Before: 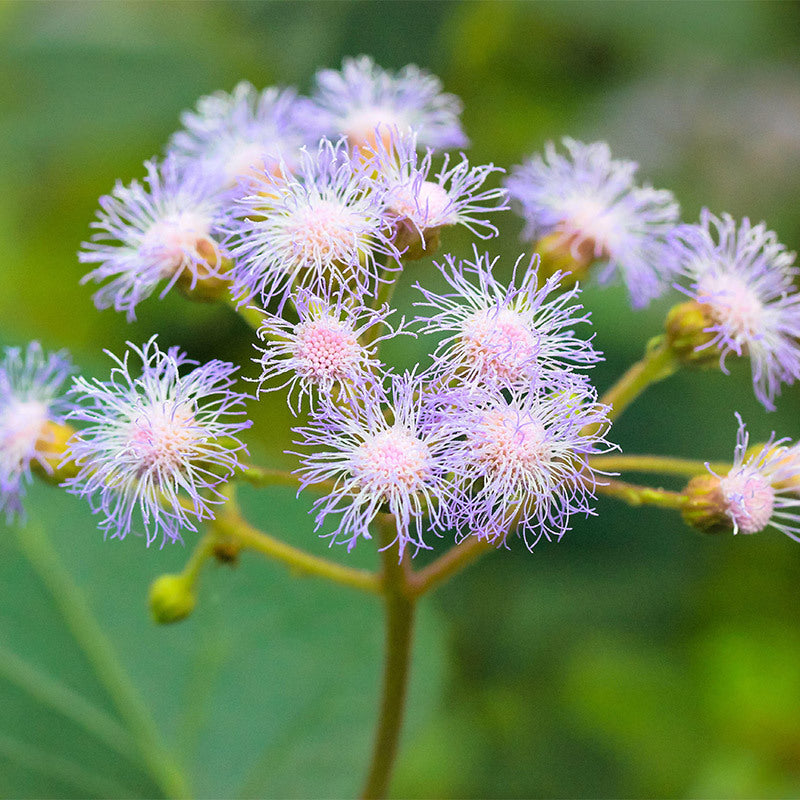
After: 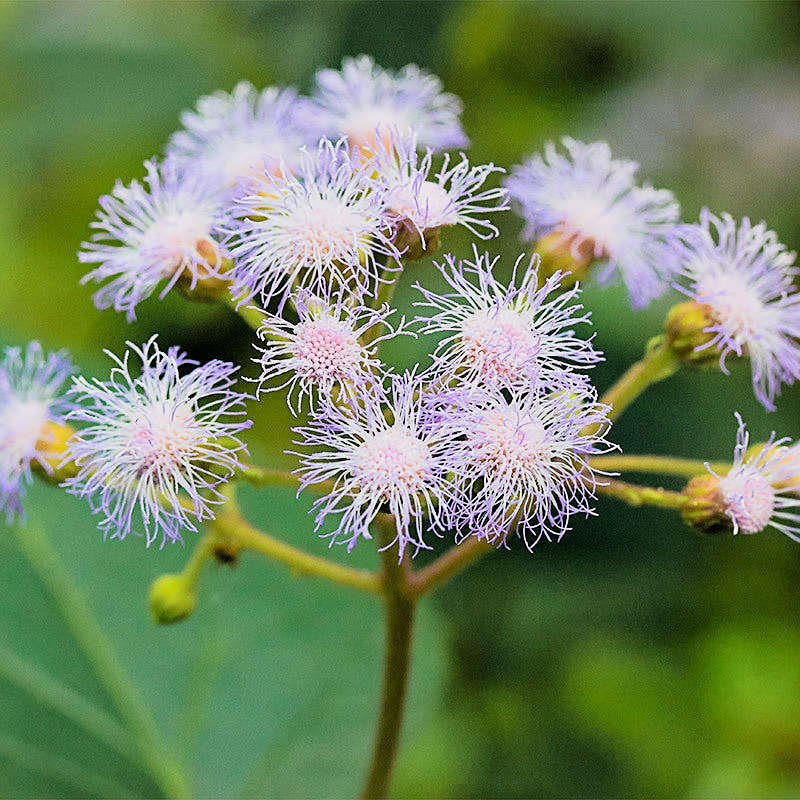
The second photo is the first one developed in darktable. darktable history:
filmic rgb: black relative exposure -5.11 EV, white relative exposure 3.49 EV, hardness 3.17, contrast 1.297, highlights saturation mix -49.49%
sharpen: on, module defaults
